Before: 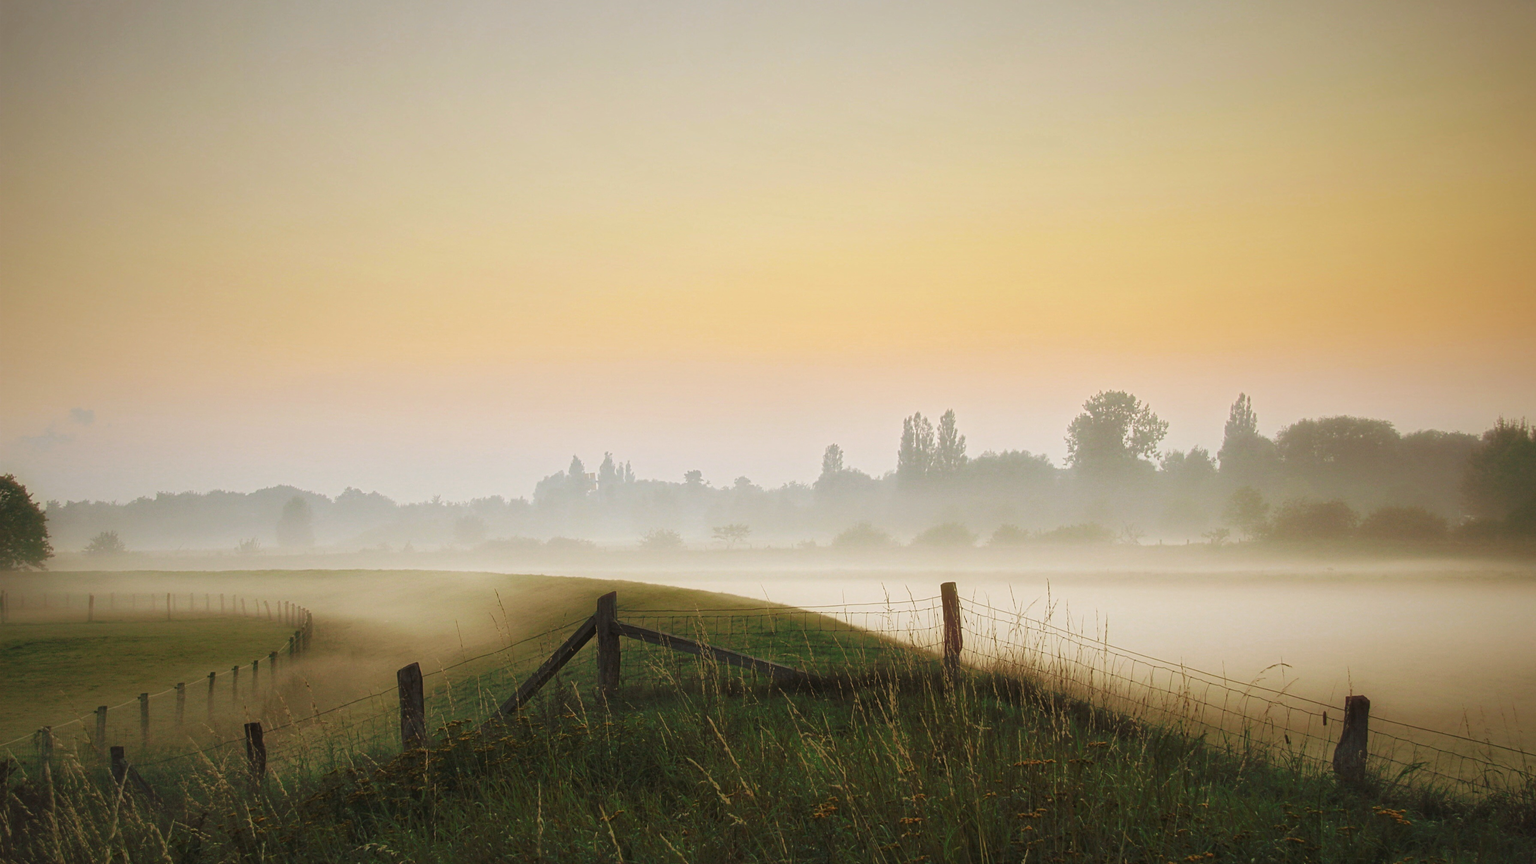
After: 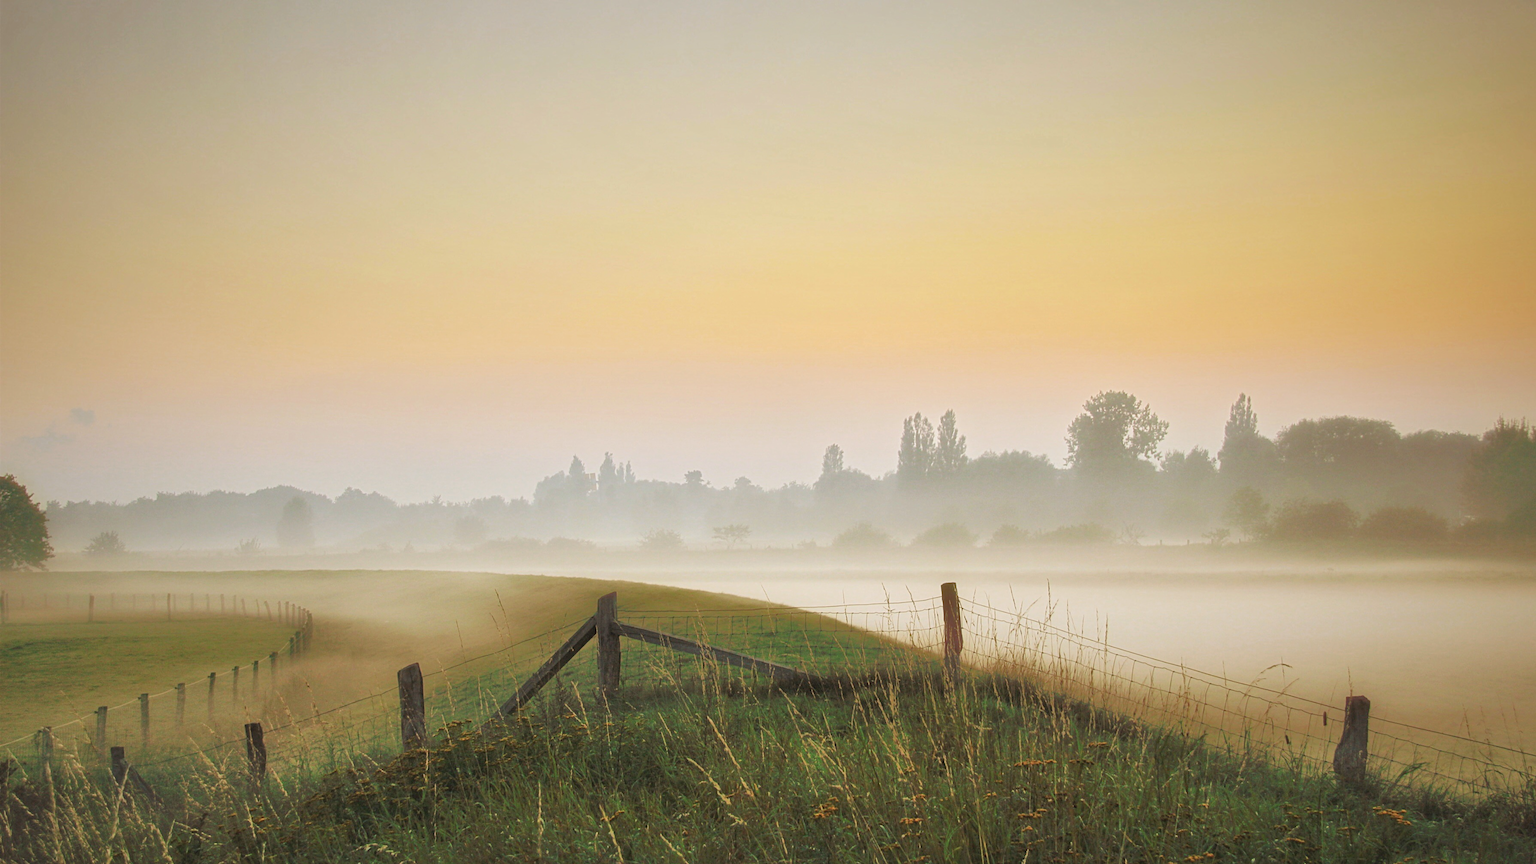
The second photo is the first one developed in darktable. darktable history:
tone equalizer: -7 EV 0.154 EV, -6 EV 0.611 EV, -5 EV 1.13 EV, -4 EV 1.31 EV, -3 EV 1.18 EV, -2 EV 0.6 EV, -1 EV 0.154 EV
